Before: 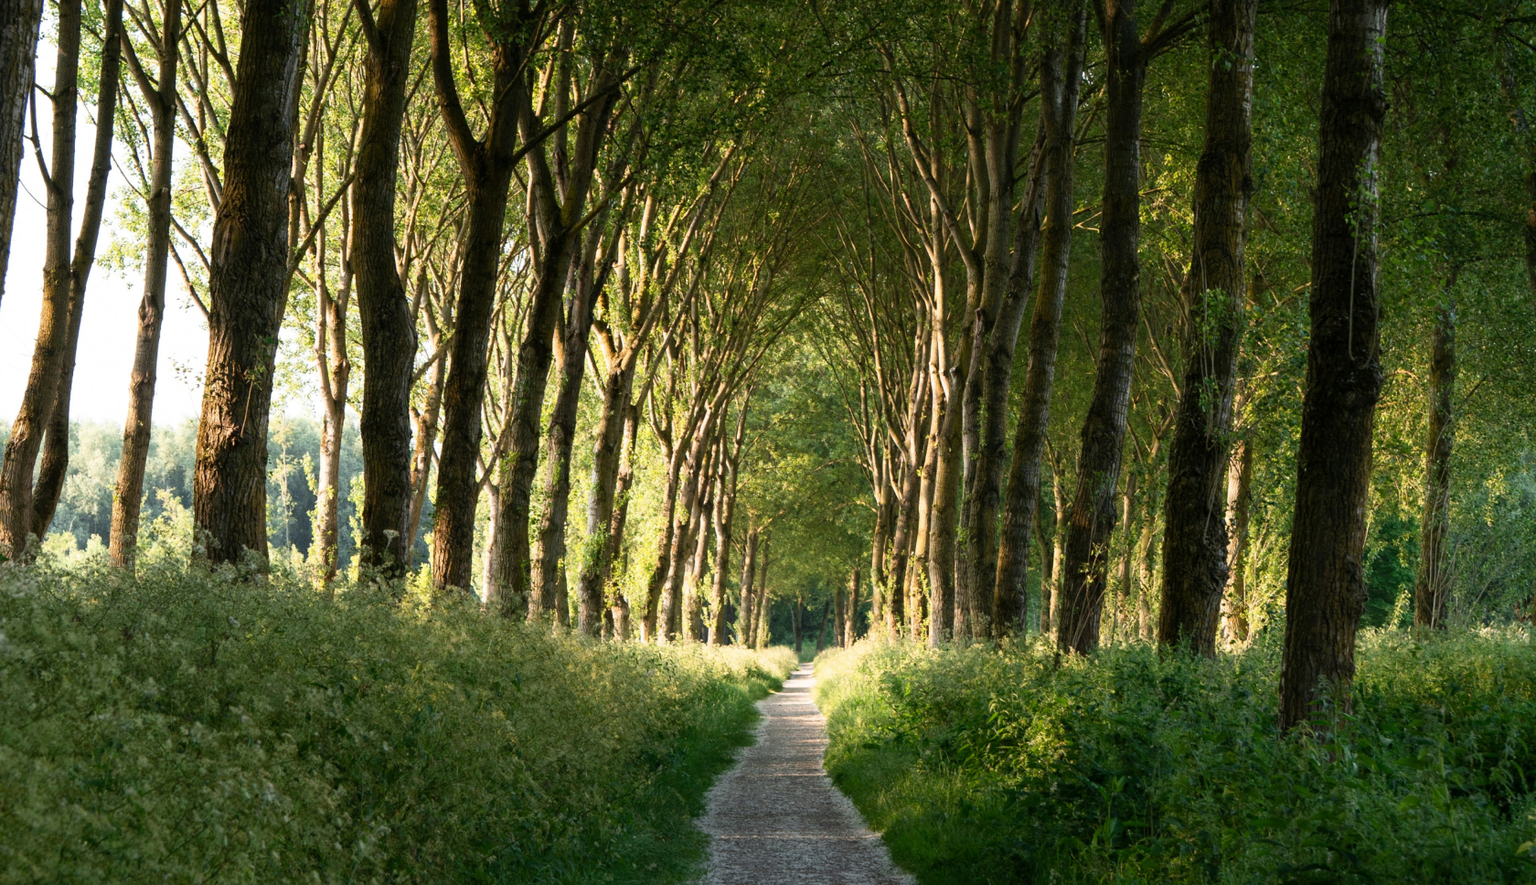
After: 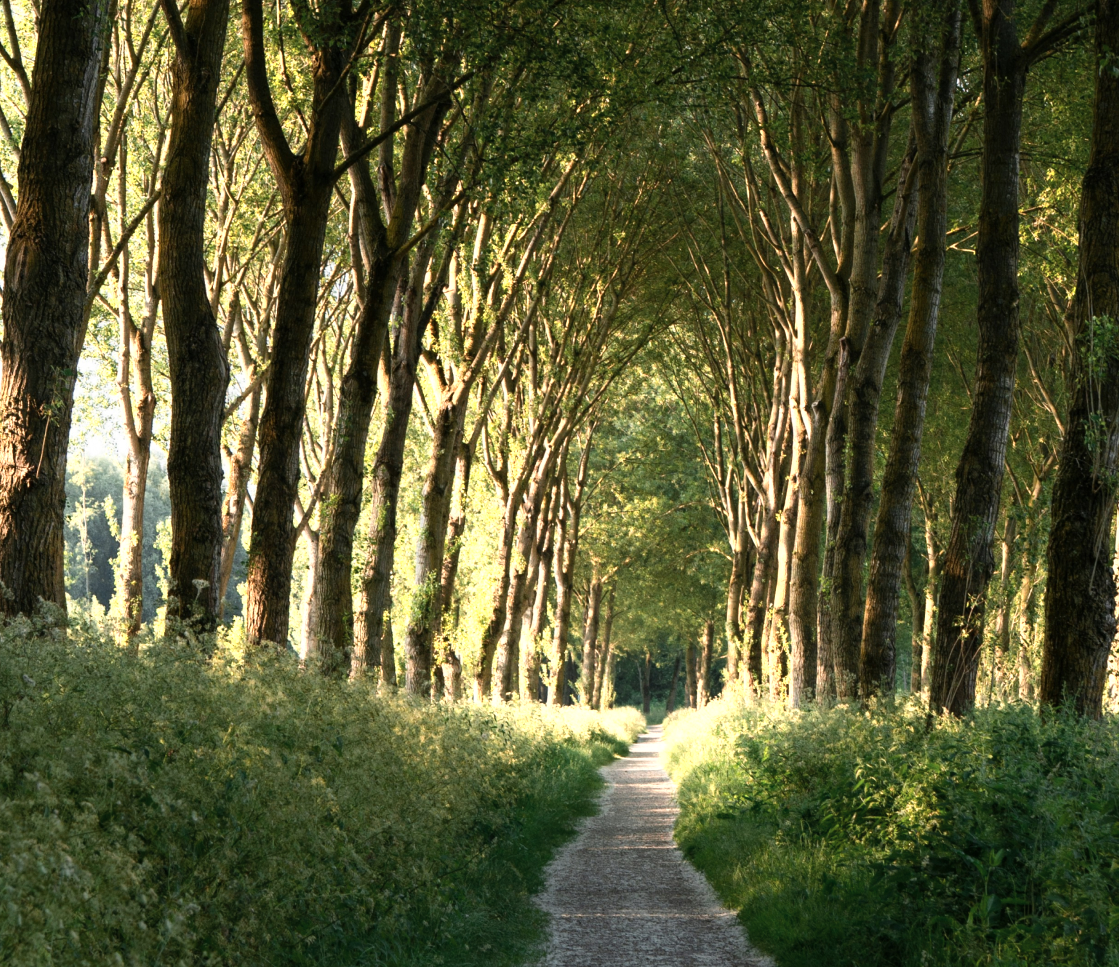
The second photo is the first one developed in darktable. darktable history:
crop and rotate: left 13.537%, right 19.796%
color zones: curves: ch0 [(0.018, 0.548) (0.197, 0.654) (0.425, 0.447) (0.605, 0.658) (0.732, 0.579)]; ch1 [(0.105, 0.531) (0.224, 0.531) (0.386, 0.39) (0.618, 0.456) (0.732, 0.456) (0.956, 0.421)]; ch2 [(0.039, 0.583) (0.215, 0.465) (0.399, 0.544) (0.465, 0.548) (0.614, 0.447) (0.724, 0.43) (0.882, 0.623) (0.956, 0.632)]
